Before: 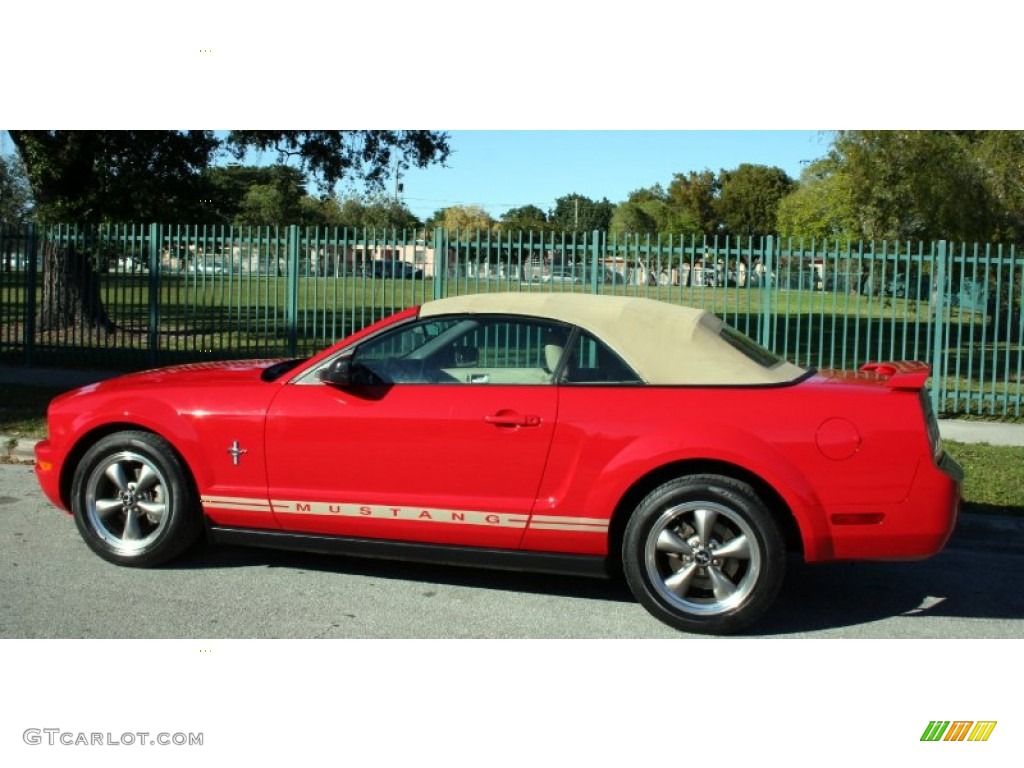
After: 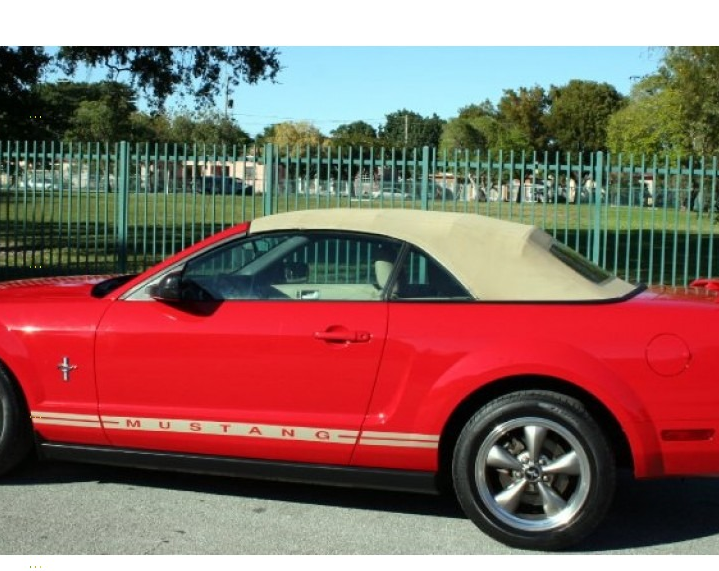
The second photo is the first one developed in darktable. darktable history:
crop and rotate: left 16.687%, top 10.944%, right 13.044%, bottom 14.602%
